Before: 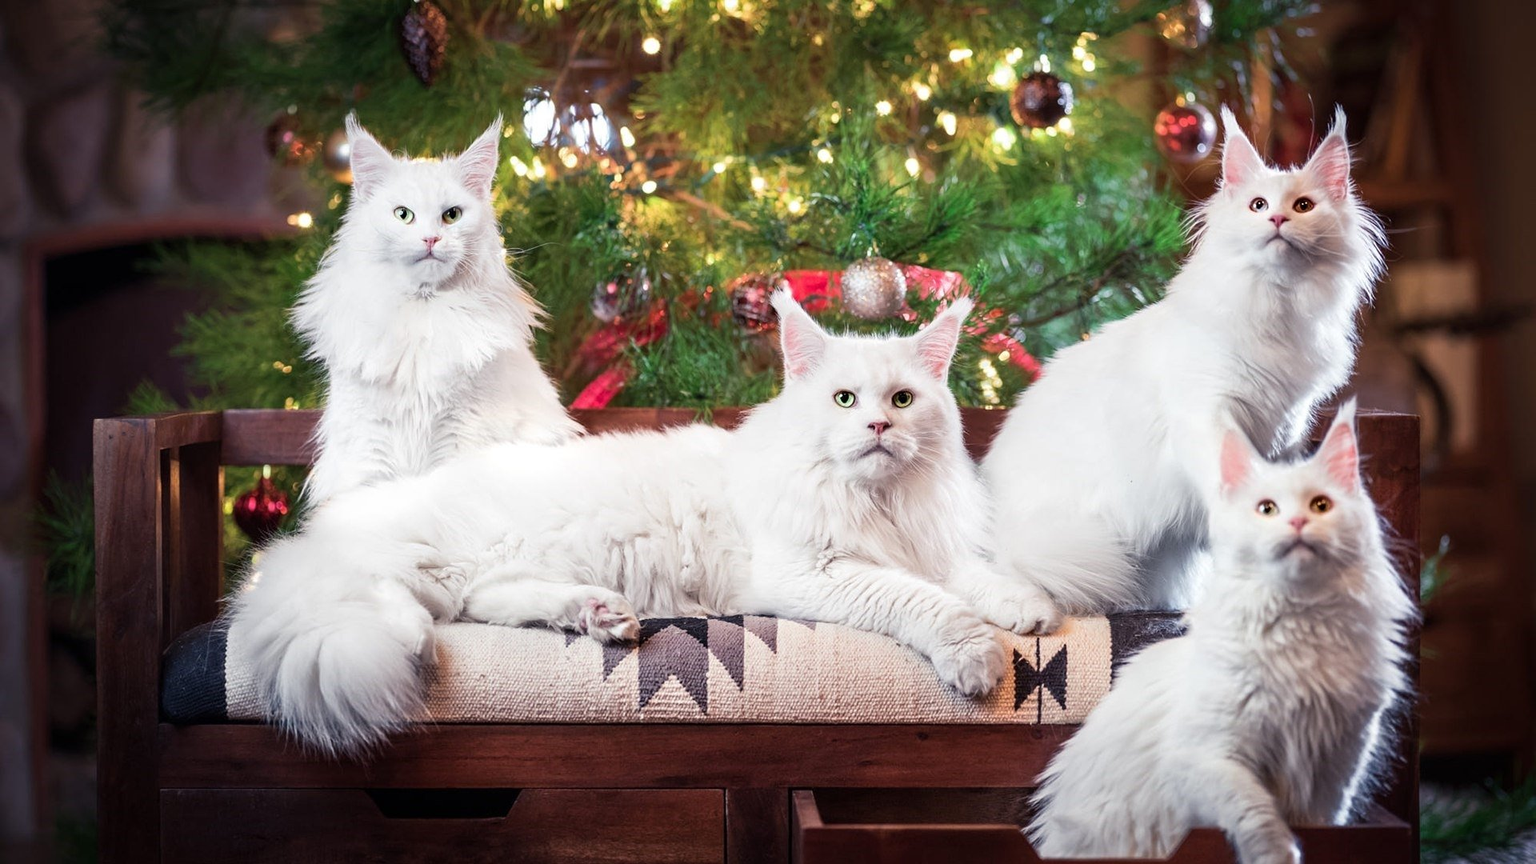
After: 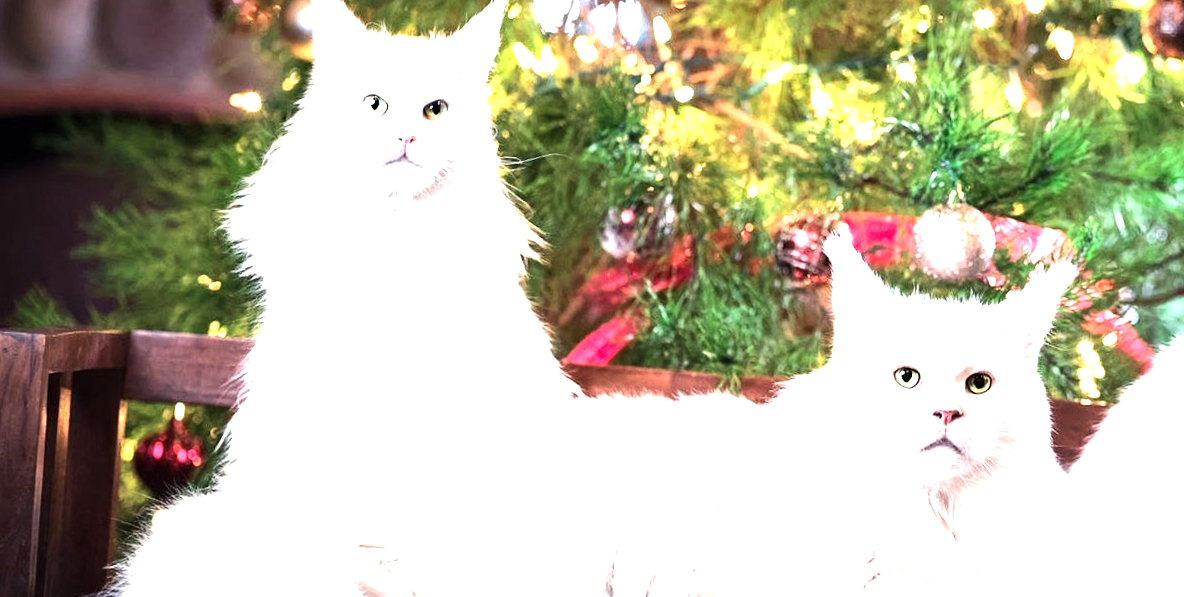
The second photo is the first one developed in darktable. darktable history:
exposure: exposure 1 EV, compensate highlight preservation false
crop and rotate: angle -4.49°, left 2.235%, top 6.835%, right 27.691%, bottom 30.27%
tone equalizer: -8 EV -0.736 EV, -7 EV -0.722 EV, -6 EV -0.626 EV, -5 EV -0.396 EV, -3 EV 0.401 EV, -2 EV 0.6 EV, -1 EV 0.694 EV, +0 EV 0.754 EV, edges refinement/feathering 500, mask exposure compensation -1.57 EV, preserve details no
